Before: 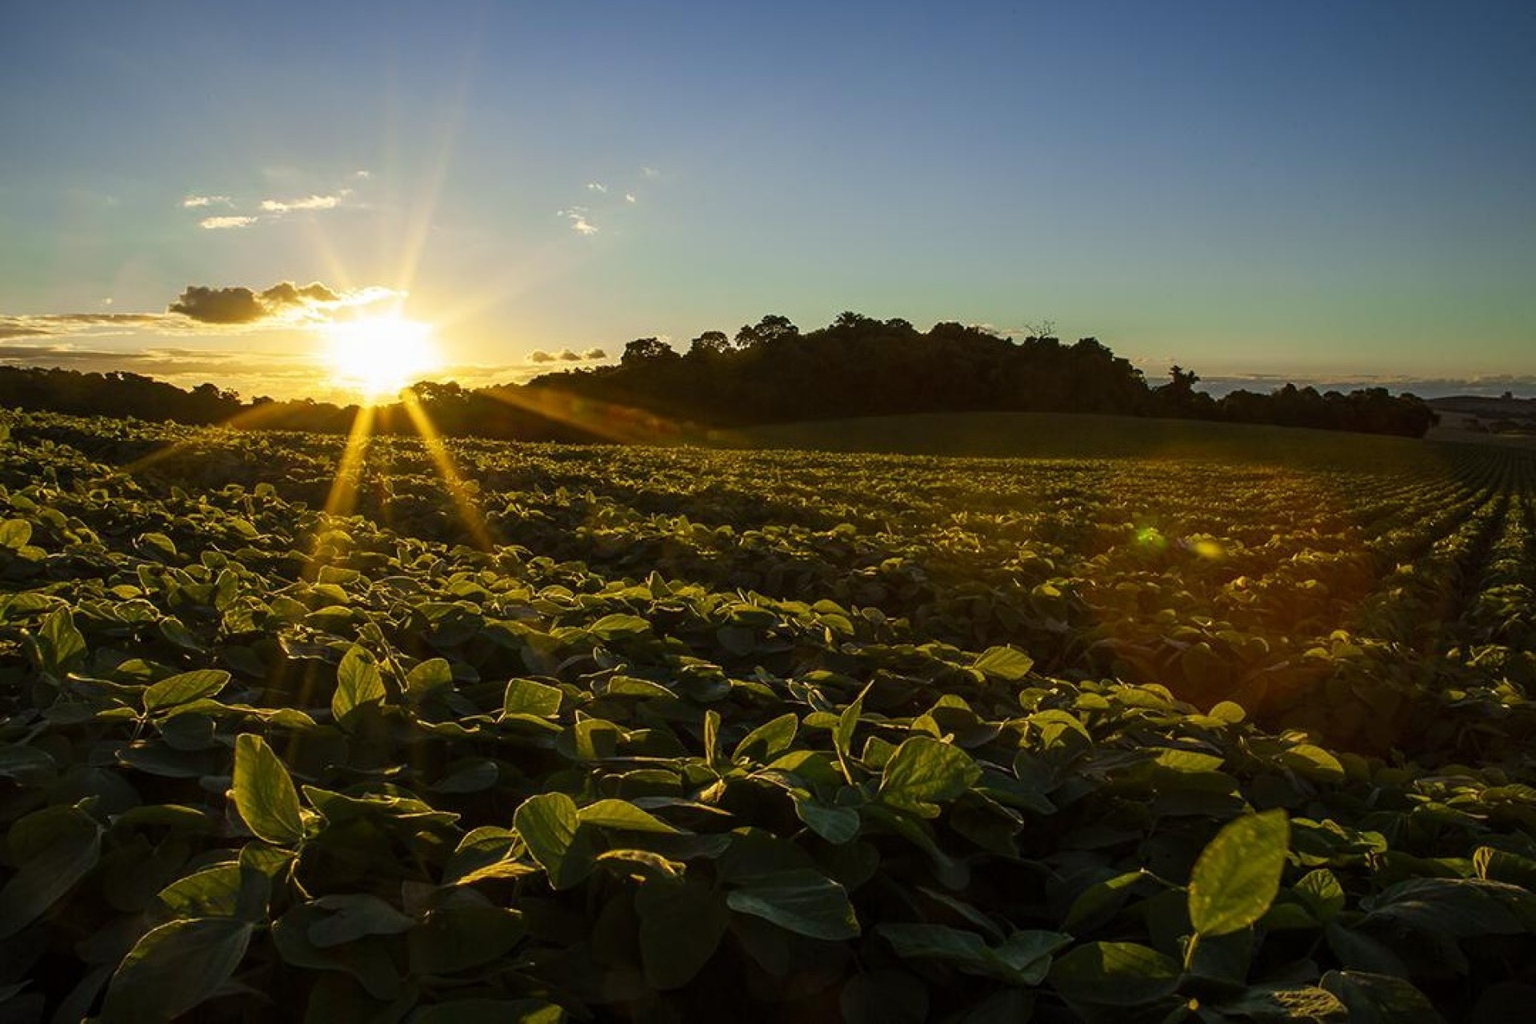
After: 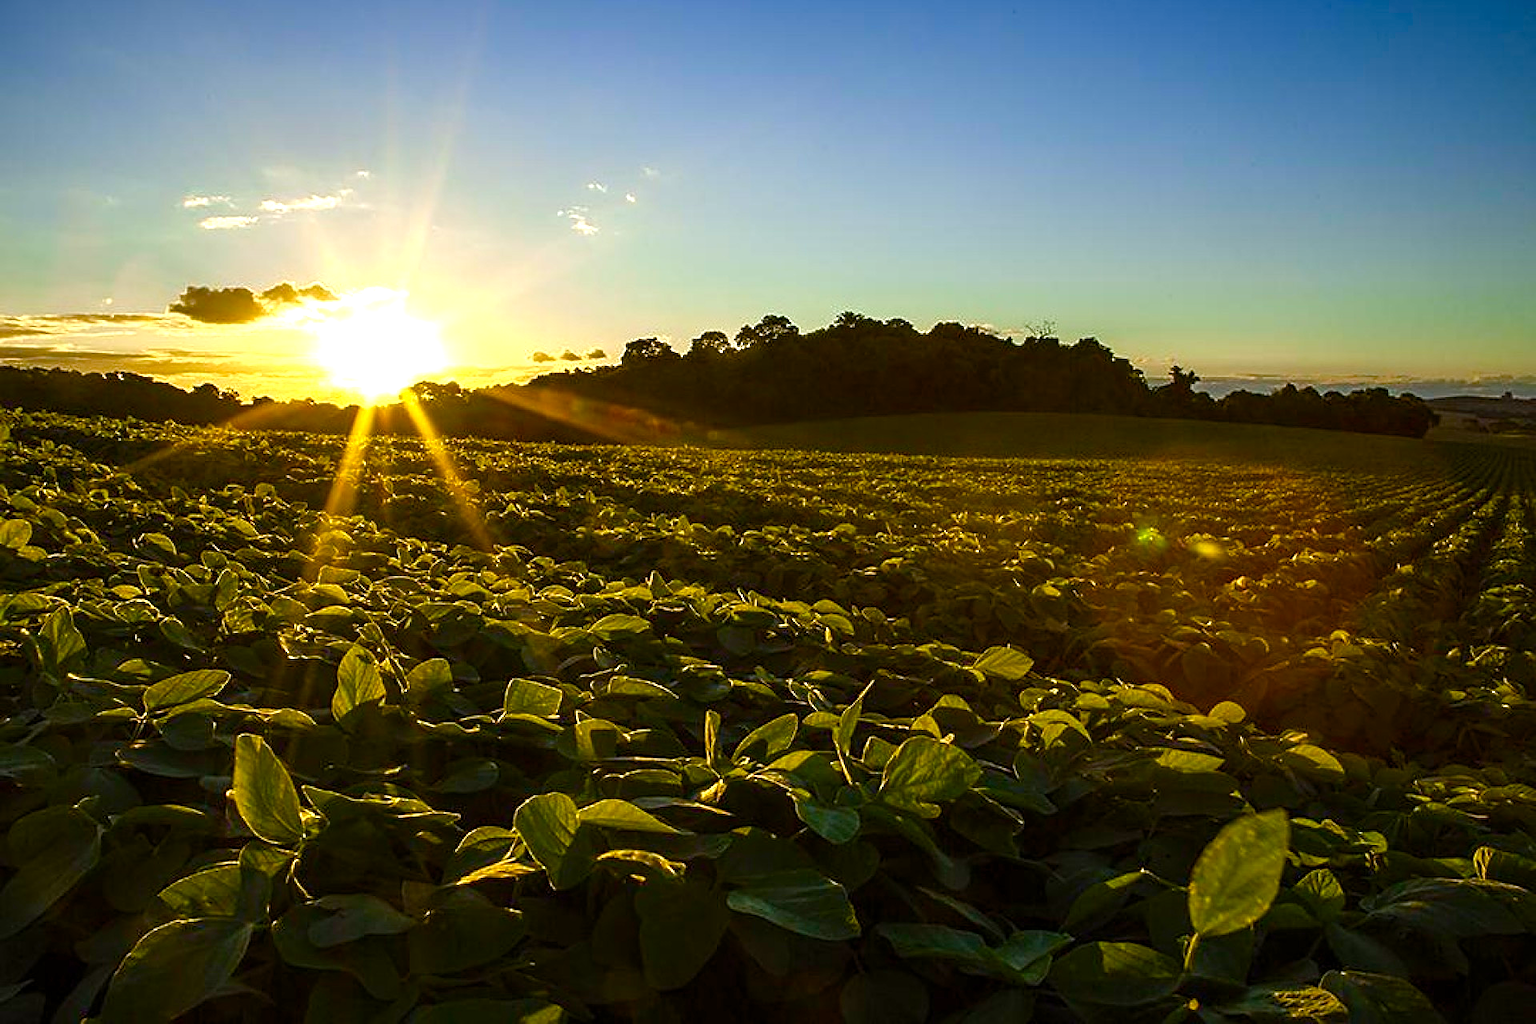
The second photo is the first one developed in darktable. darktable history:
sharpen: on, module defaults
color balance rgb: linear chroma grading › shadows -2.2%, linear chroma grading › highlights -15%, linear chroma grading › global chroma -10%, linear chroma grading › mid-tones -10%, perceptual saturation grading › global saturation 45%, perceptual saturation grading › highlights -50%, perceptual saturation grading › shadows 30%, perceptual brilliance grading › global brilliance 18%, global vibrance 45%
